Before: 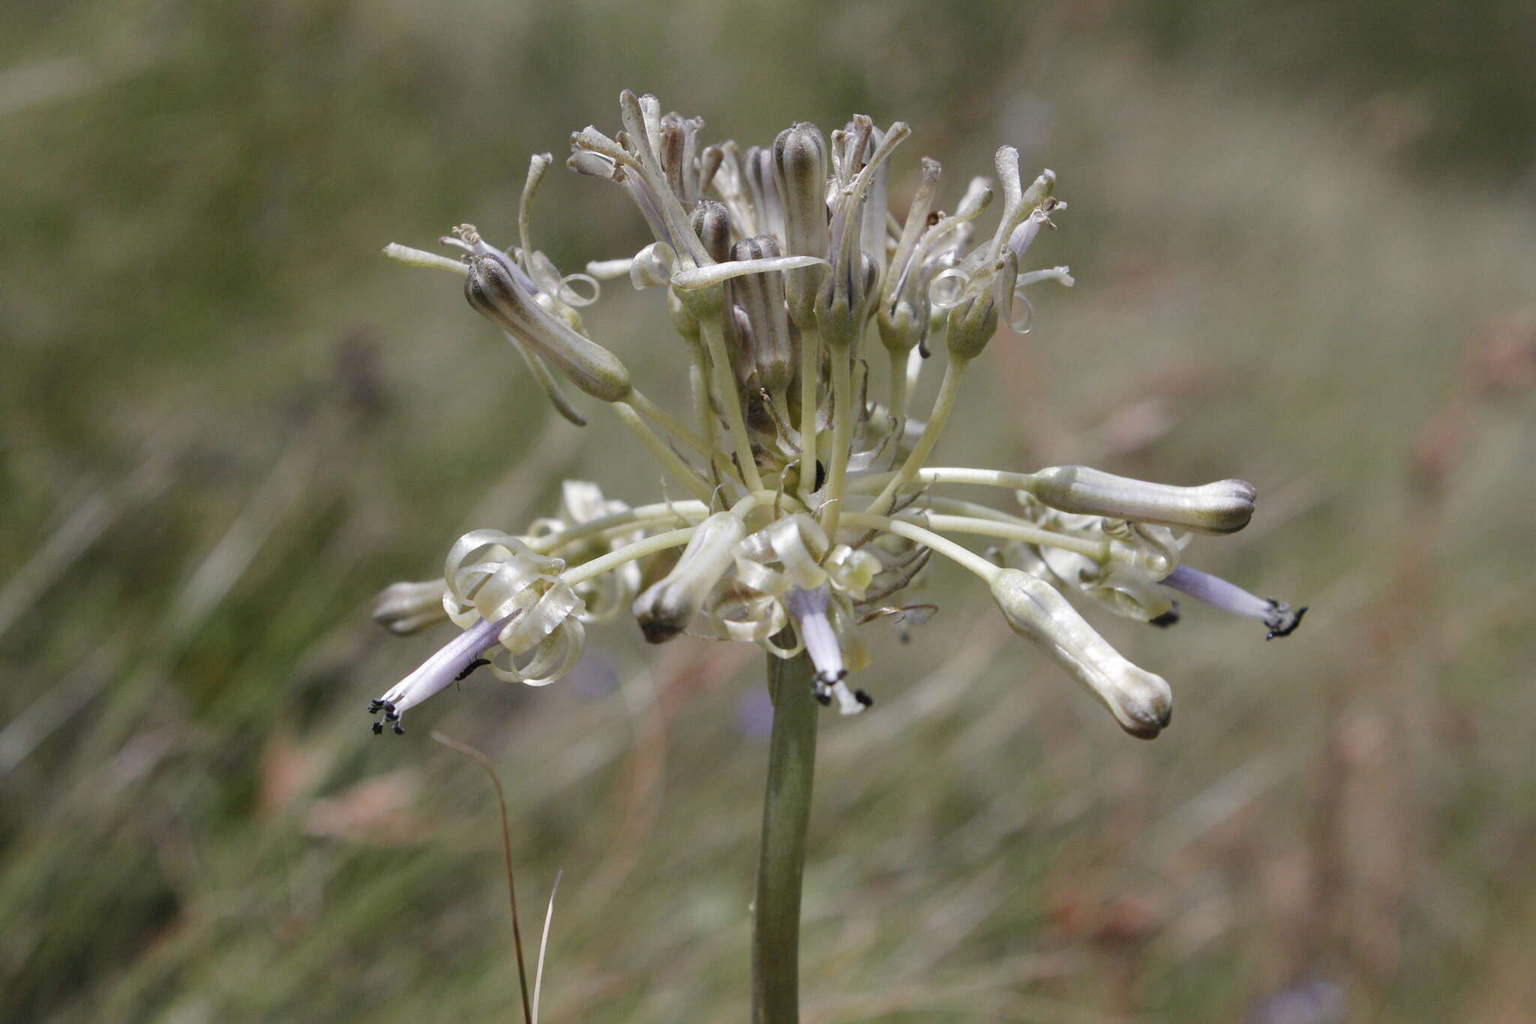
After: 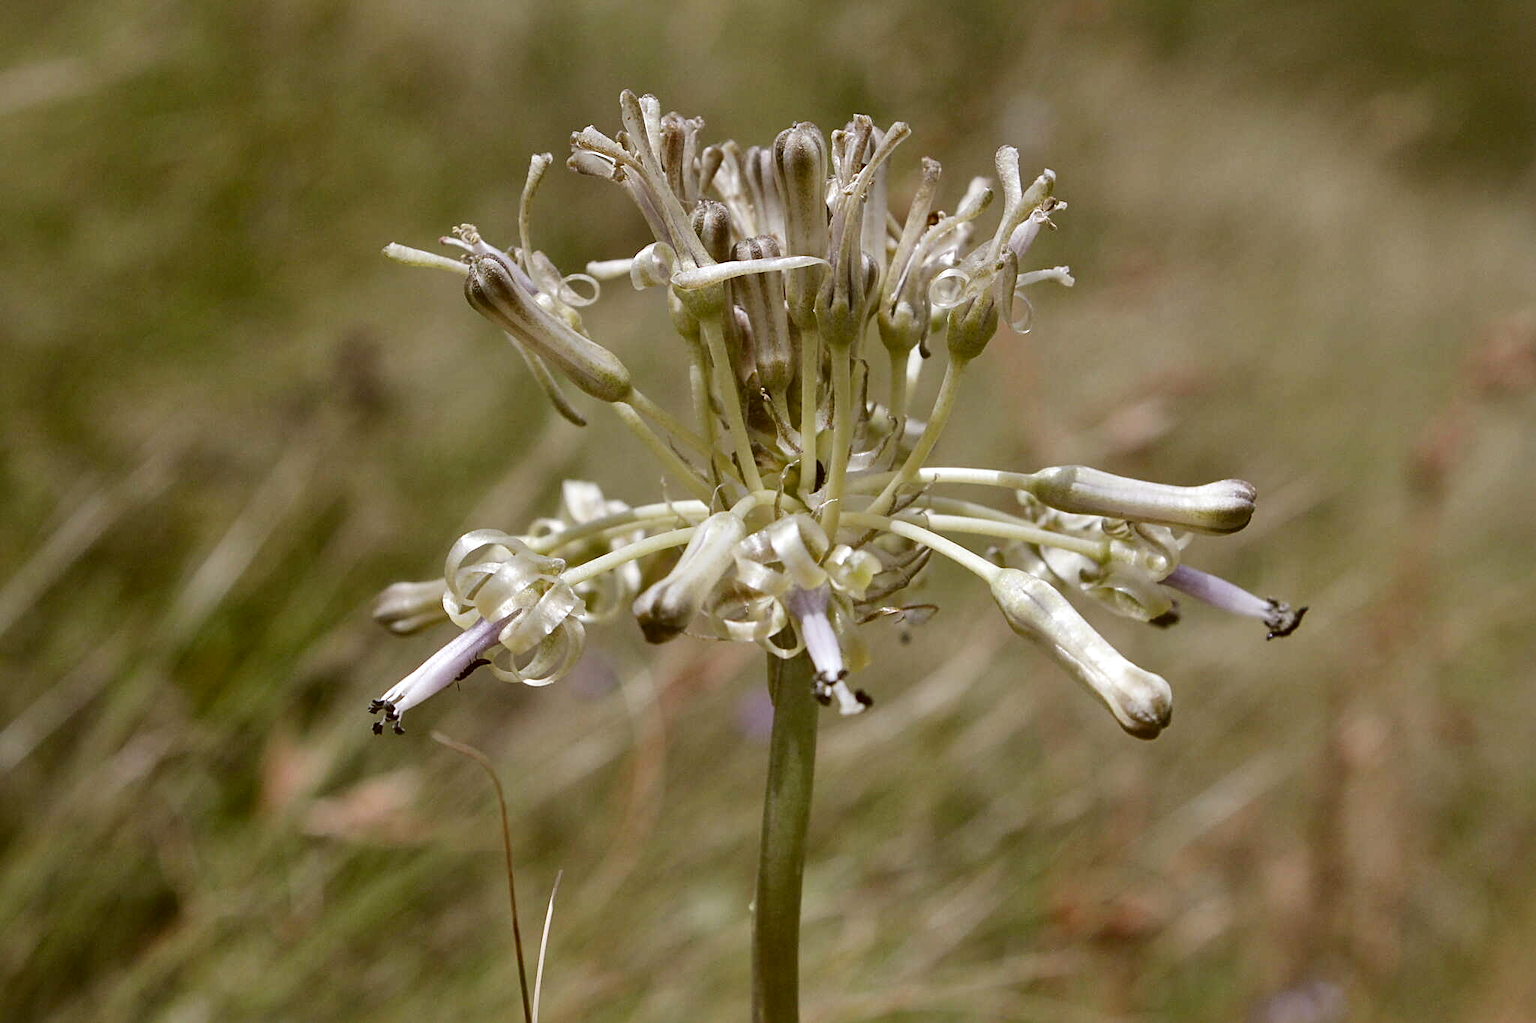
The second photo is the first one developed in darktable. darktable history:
local contrast: mode bilateral grid, contrast 21, coarseness 51, detail 132%, midtone range 0.2
color correction: highlights a* -0.479, highlights b* 0.166, shadows a* 4.62, shadows b* 20.85
sharpen: amount 0.493
